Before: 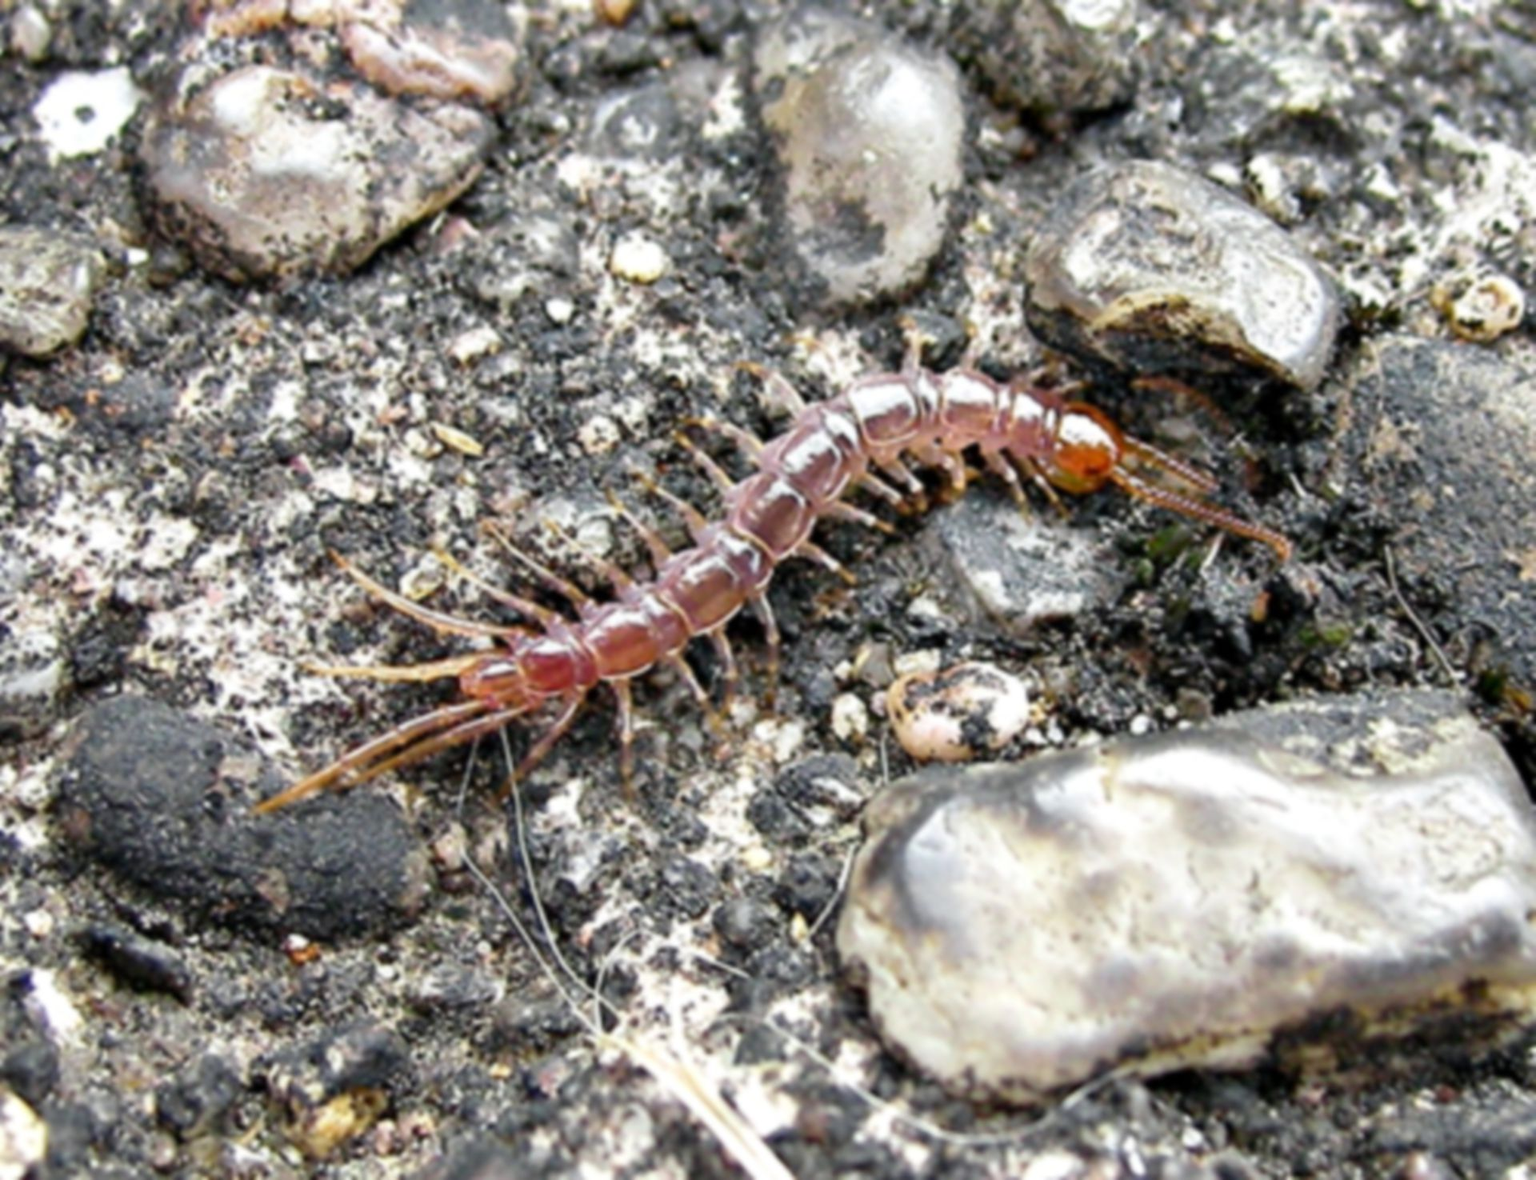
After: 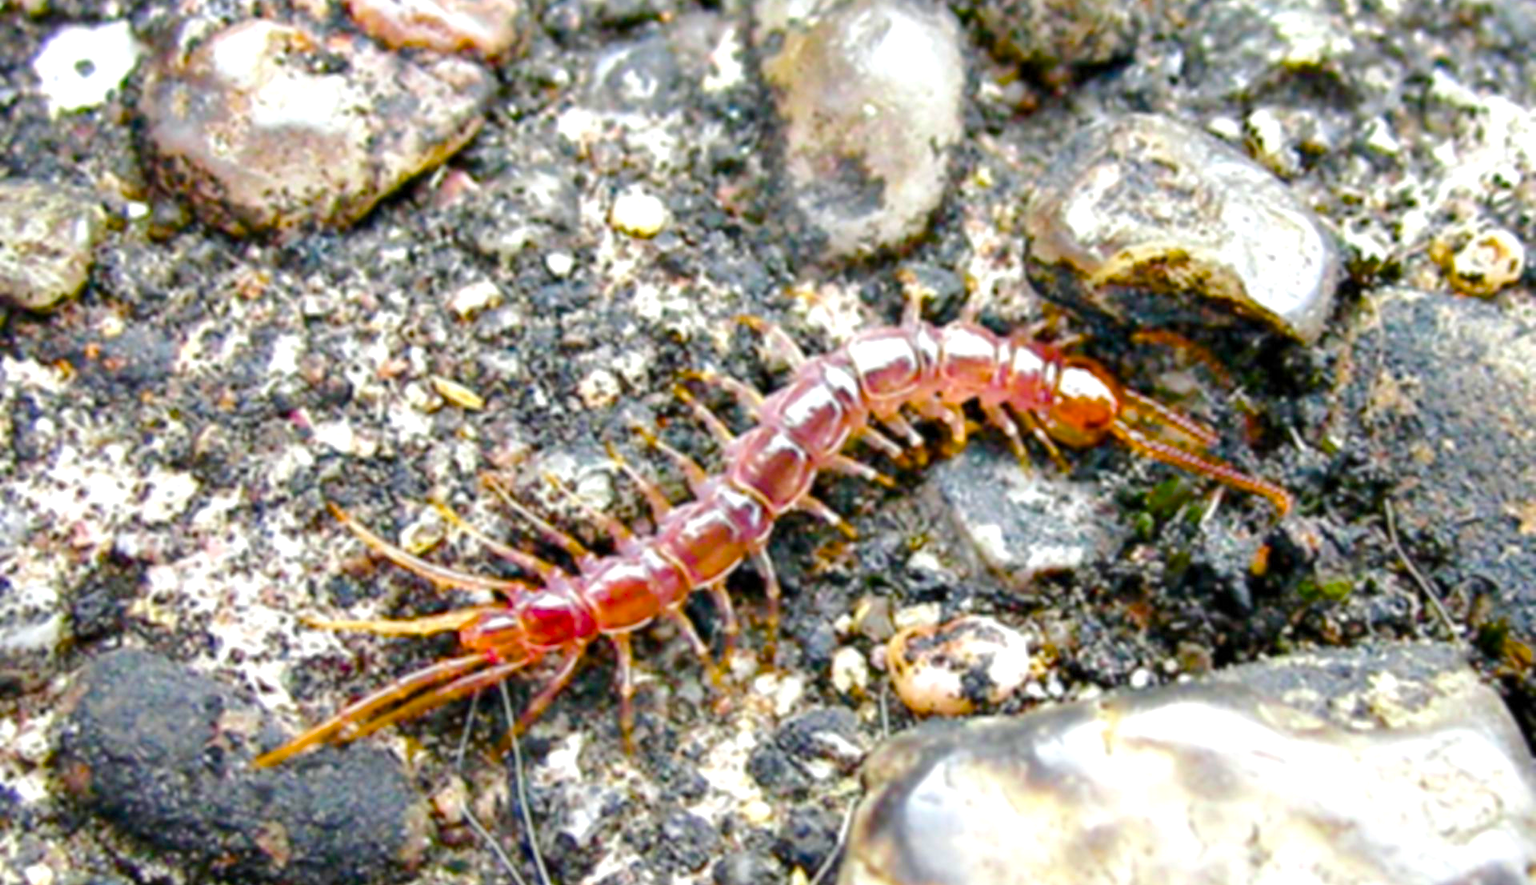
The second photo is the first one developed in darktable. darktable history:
color balance rgb: linear chroma grading › global chroma 42.041%, perceptual saturation grading › global saturation 34.907%, perceptual saturation grading › highlights -25.688%, perceptual saturation grading › shadows 49.61%, perceptual brilliance grading › mid-tones 10.774%, perceptual brilliance grading › shadows 14.477%
exposure: exposure 0.345 EV, compensate highlight preservation false
crop: top 3.981%, bottom 20.964%
base curve: curves: ch0 [(0, 0) (0.303, 0.277) (1, 1)], preserve colors average RGB
